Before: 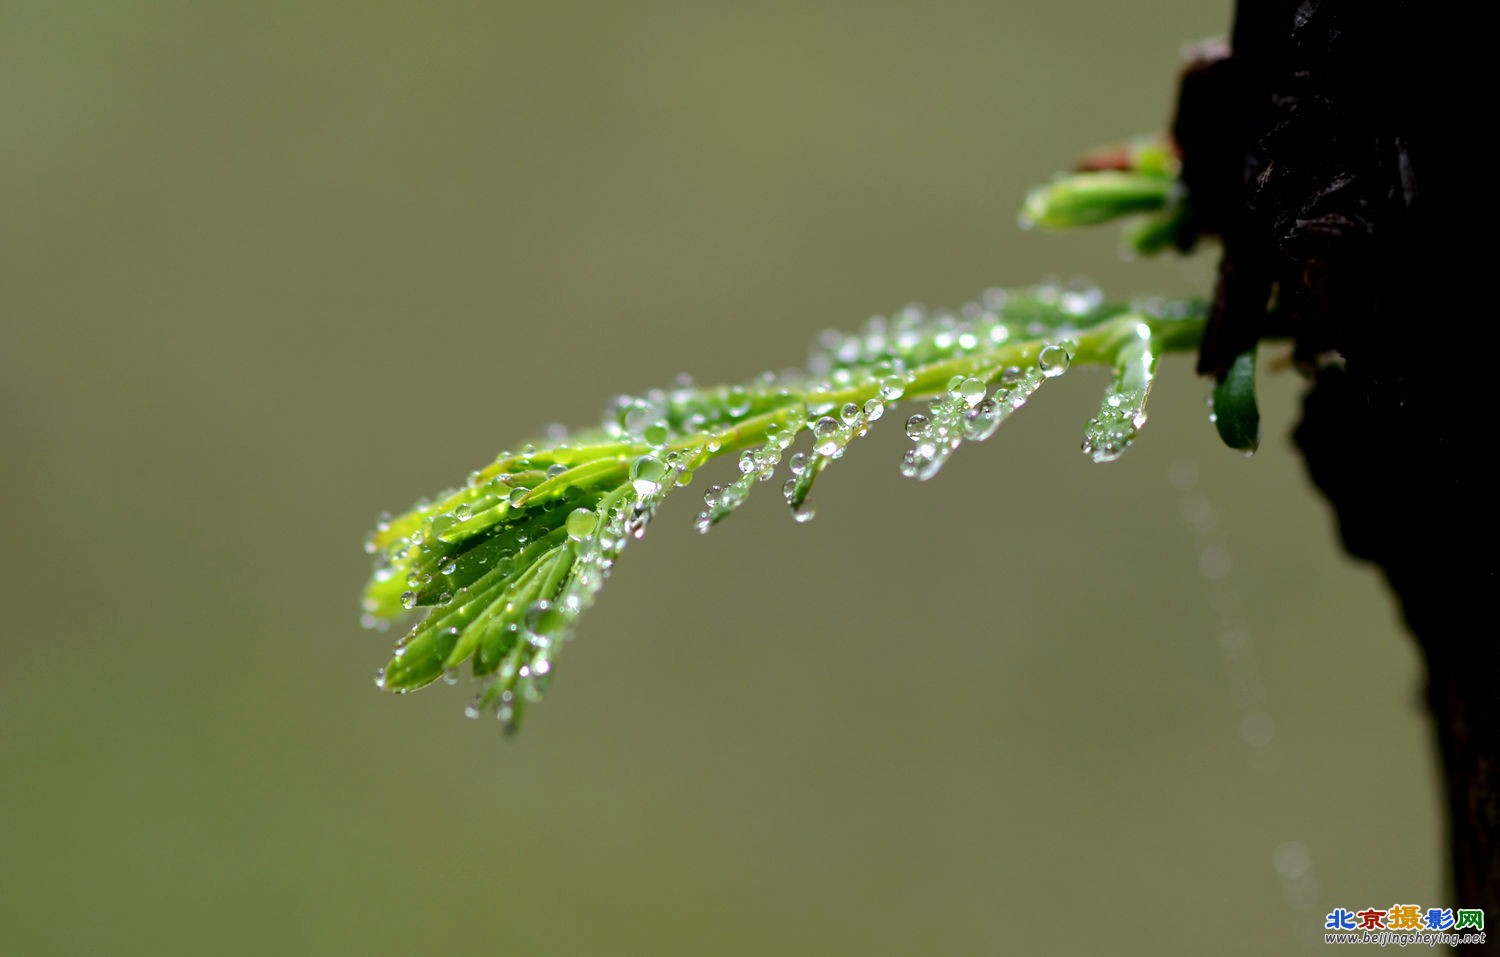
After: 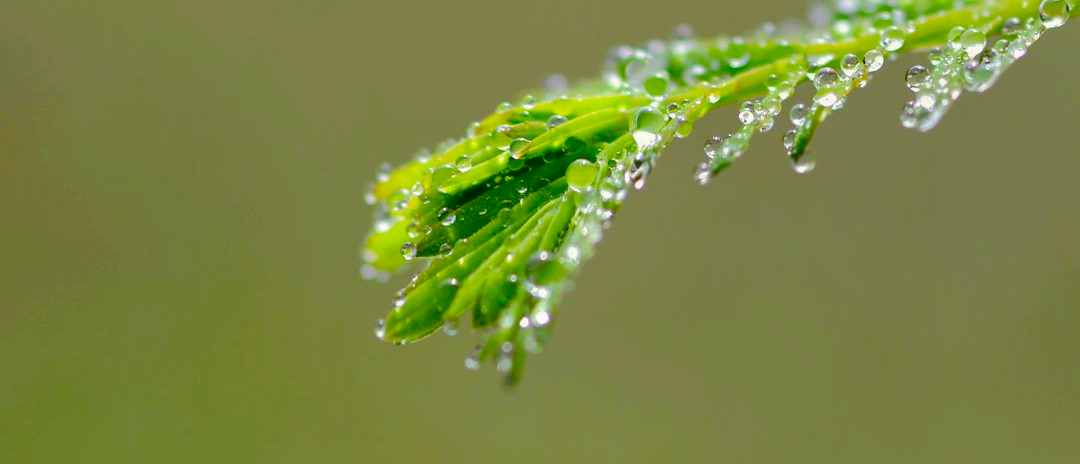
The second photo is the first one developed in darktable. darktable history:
color balance: output saturation 120%
crop: top 36.498%, right 27.964%, bottom 14.995%
filmic rgb: black relative exposure -16 EV, threshold -0.33 EV, transition 3.19 EV, structure ↔ texture 100%, target black luminance 0%, hardness 7.57, latitude 72.96%, contrast 0.908, highlights saturation mix 10%, shadows ↔ highlights balance -0.38%, add noise in highlights 0, preserve chrominance no, color science v4 (2020), iterations of high-quality reconstruction 10, enable highlight reconstruction true
exposure: exposure 0.217 EV, compensate highlight preservation false
